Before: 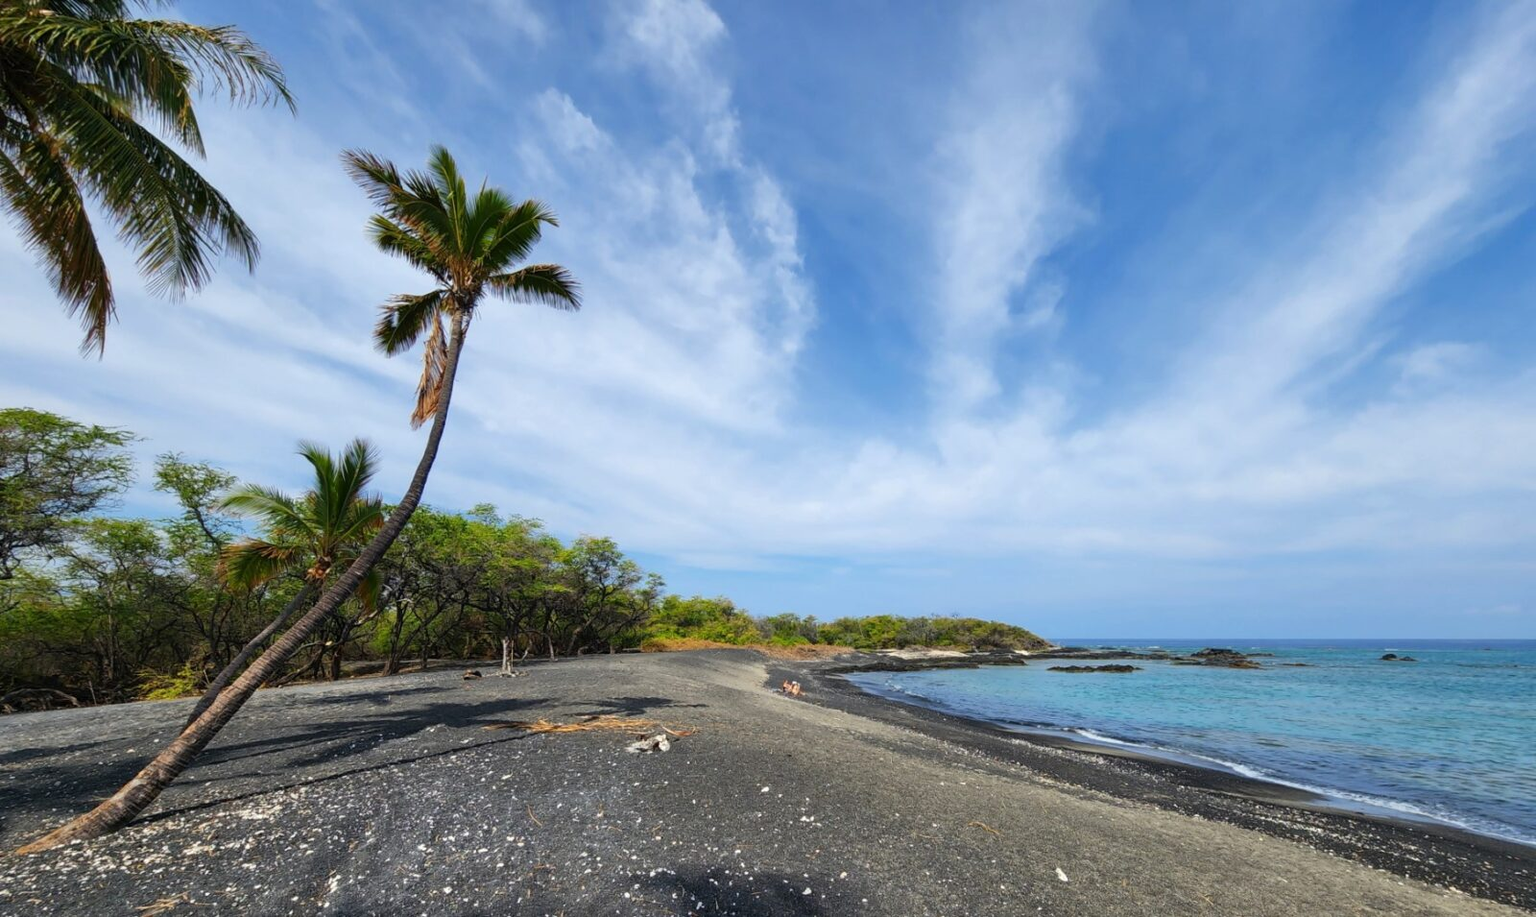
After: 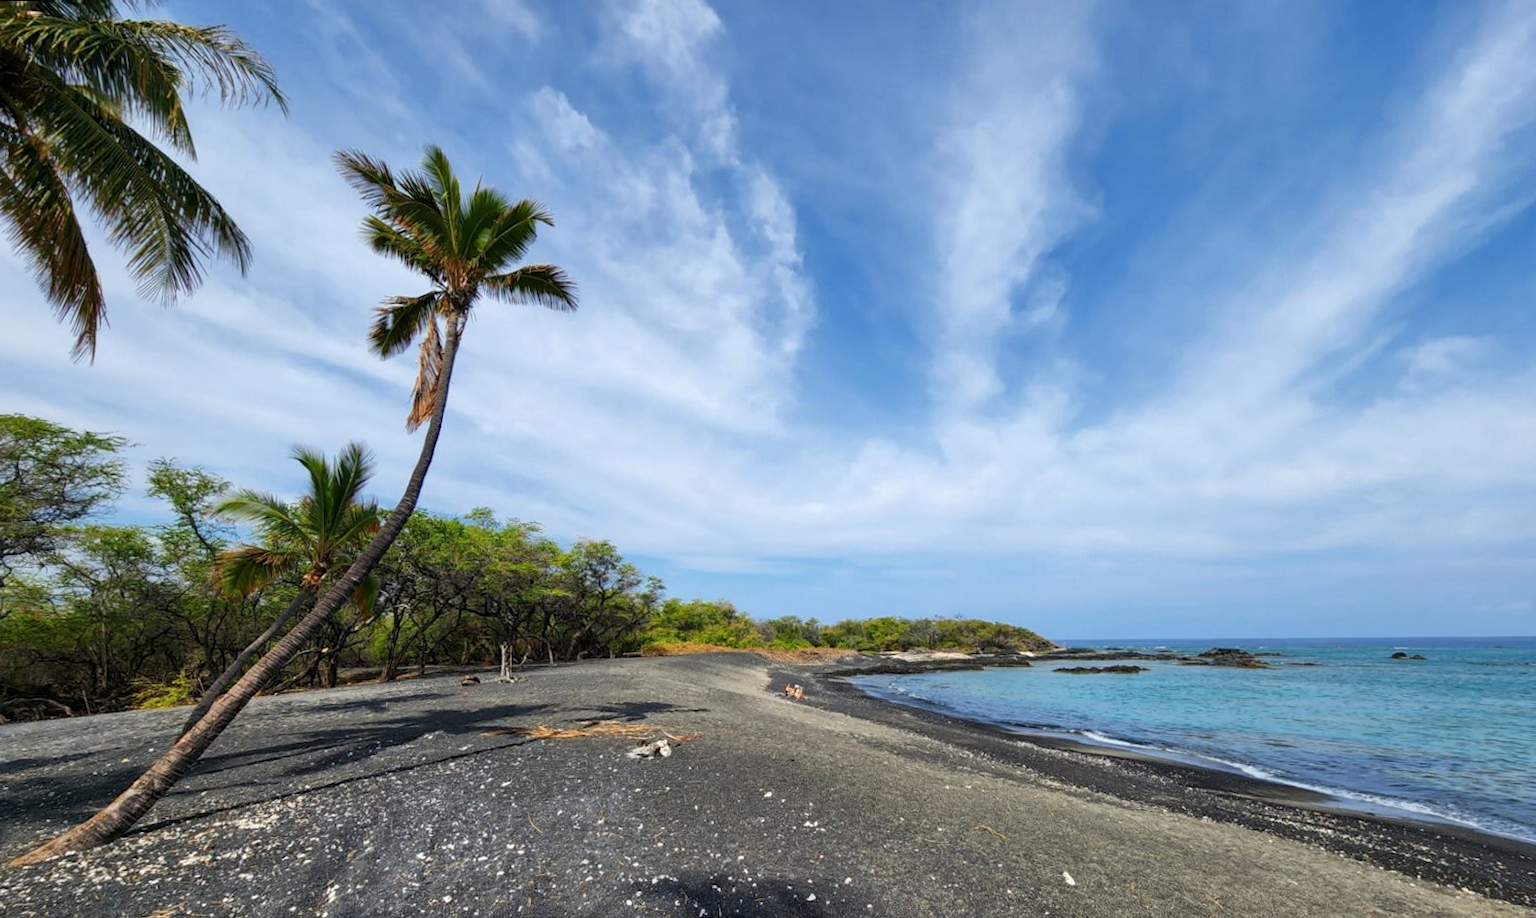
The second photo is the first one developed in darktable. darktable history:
white balance: emerald 1
rotate and perspective: rotation -0.45°, automatic cropping original format, crop left 0.008, crop right 0.992, crop top 0.012, crop bottom 0.988
local contrast: highlights 100%, shadows 100%, detail 120%, midtone range 0.2
